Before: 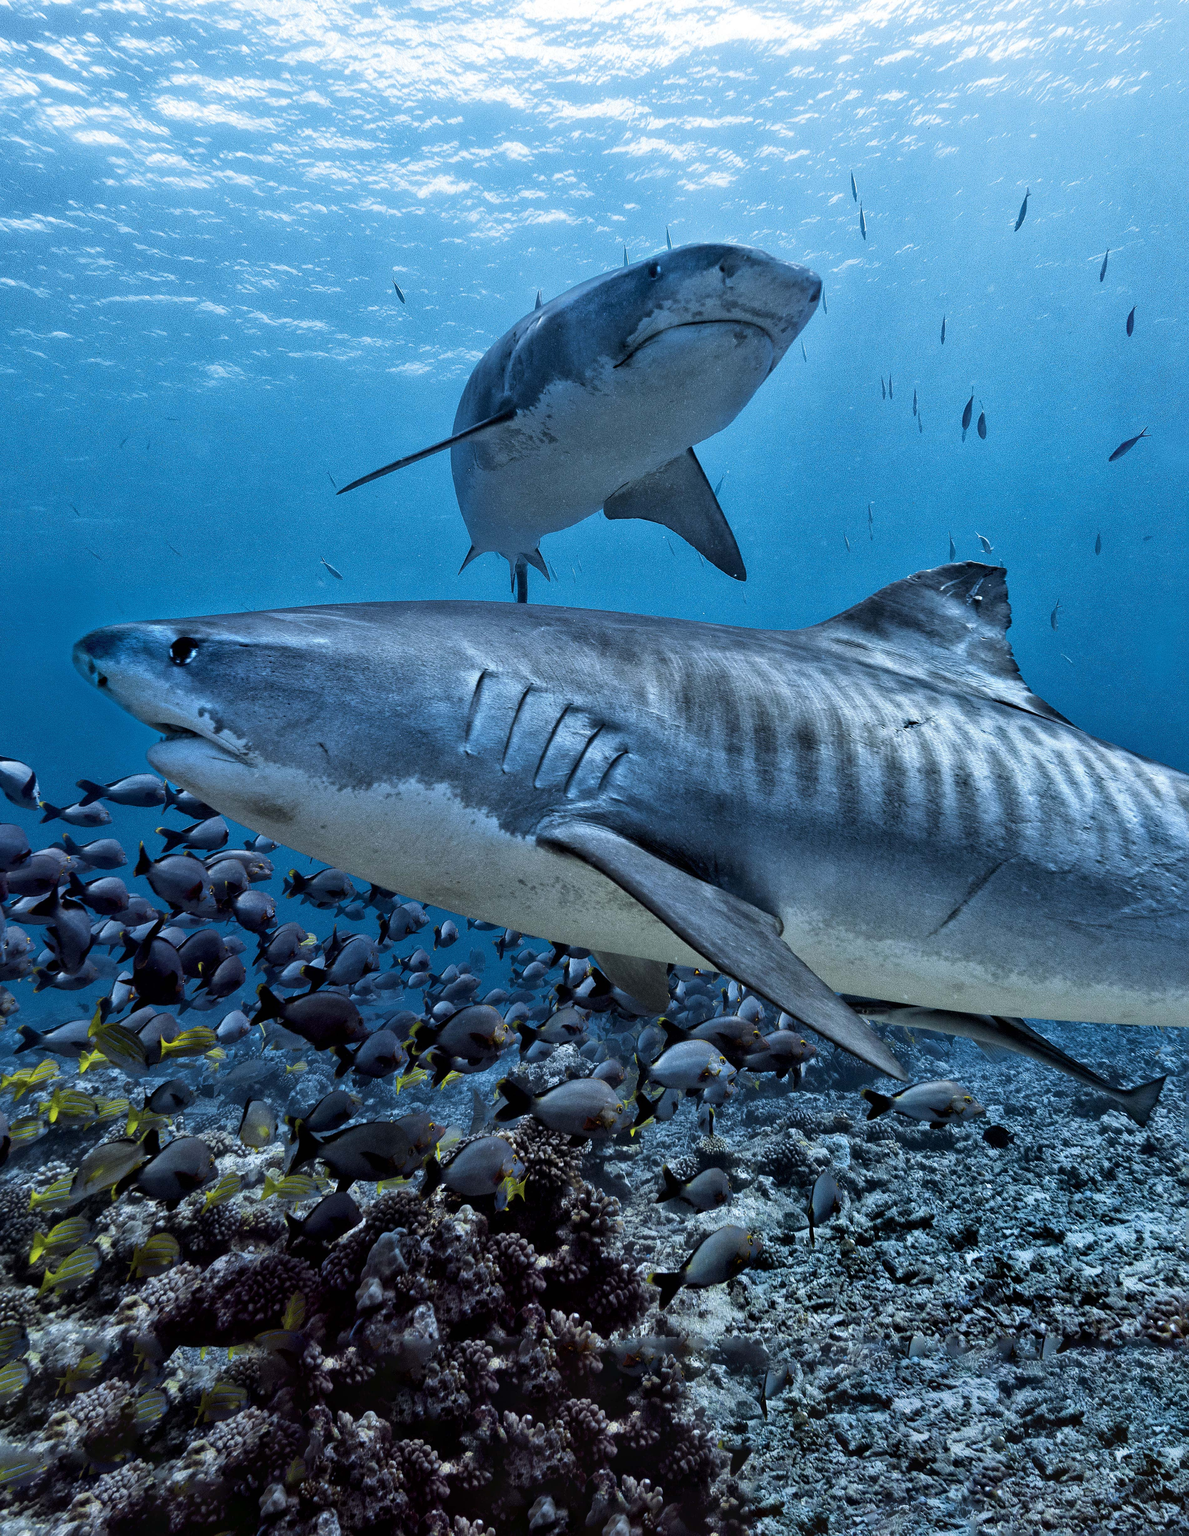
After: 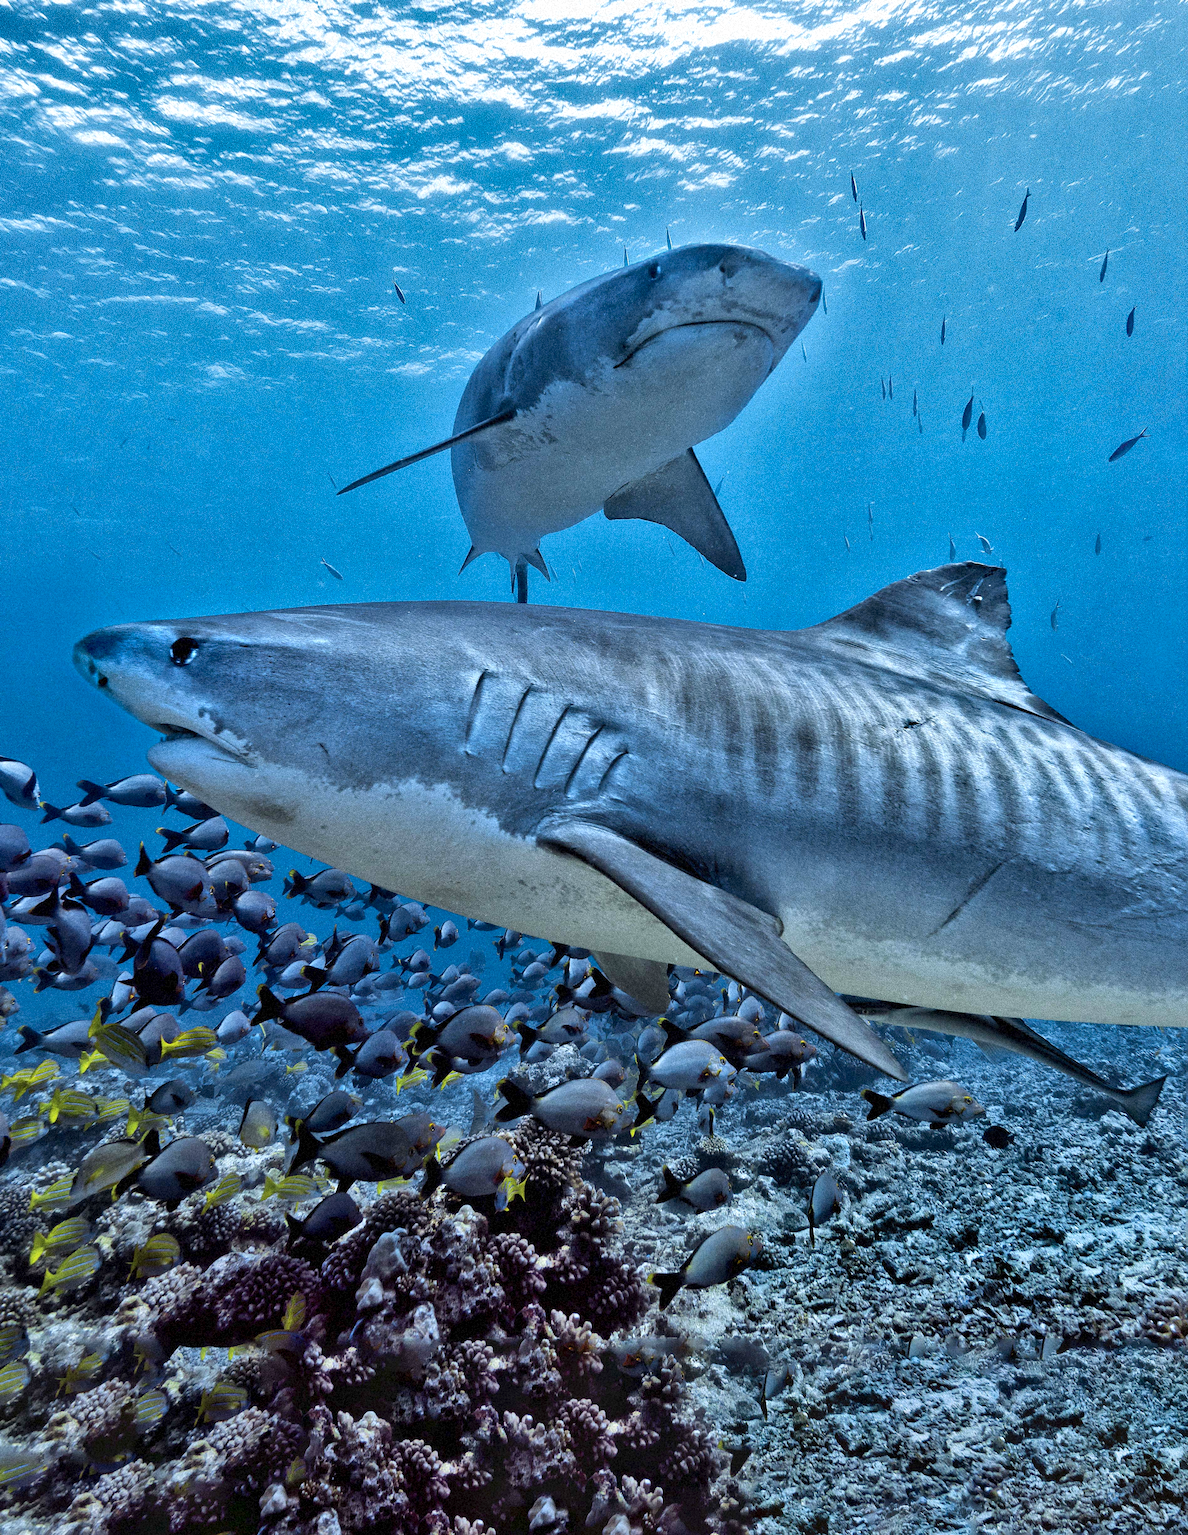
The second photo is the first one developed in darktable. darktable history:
levels: levels [0, 0.435, 0.917]
shadows and highlights: white point adjustment -3.64, highlights -63.34, highlights color adjustment 42%, soften with gaussian
grain: mid-tones bias 0%
